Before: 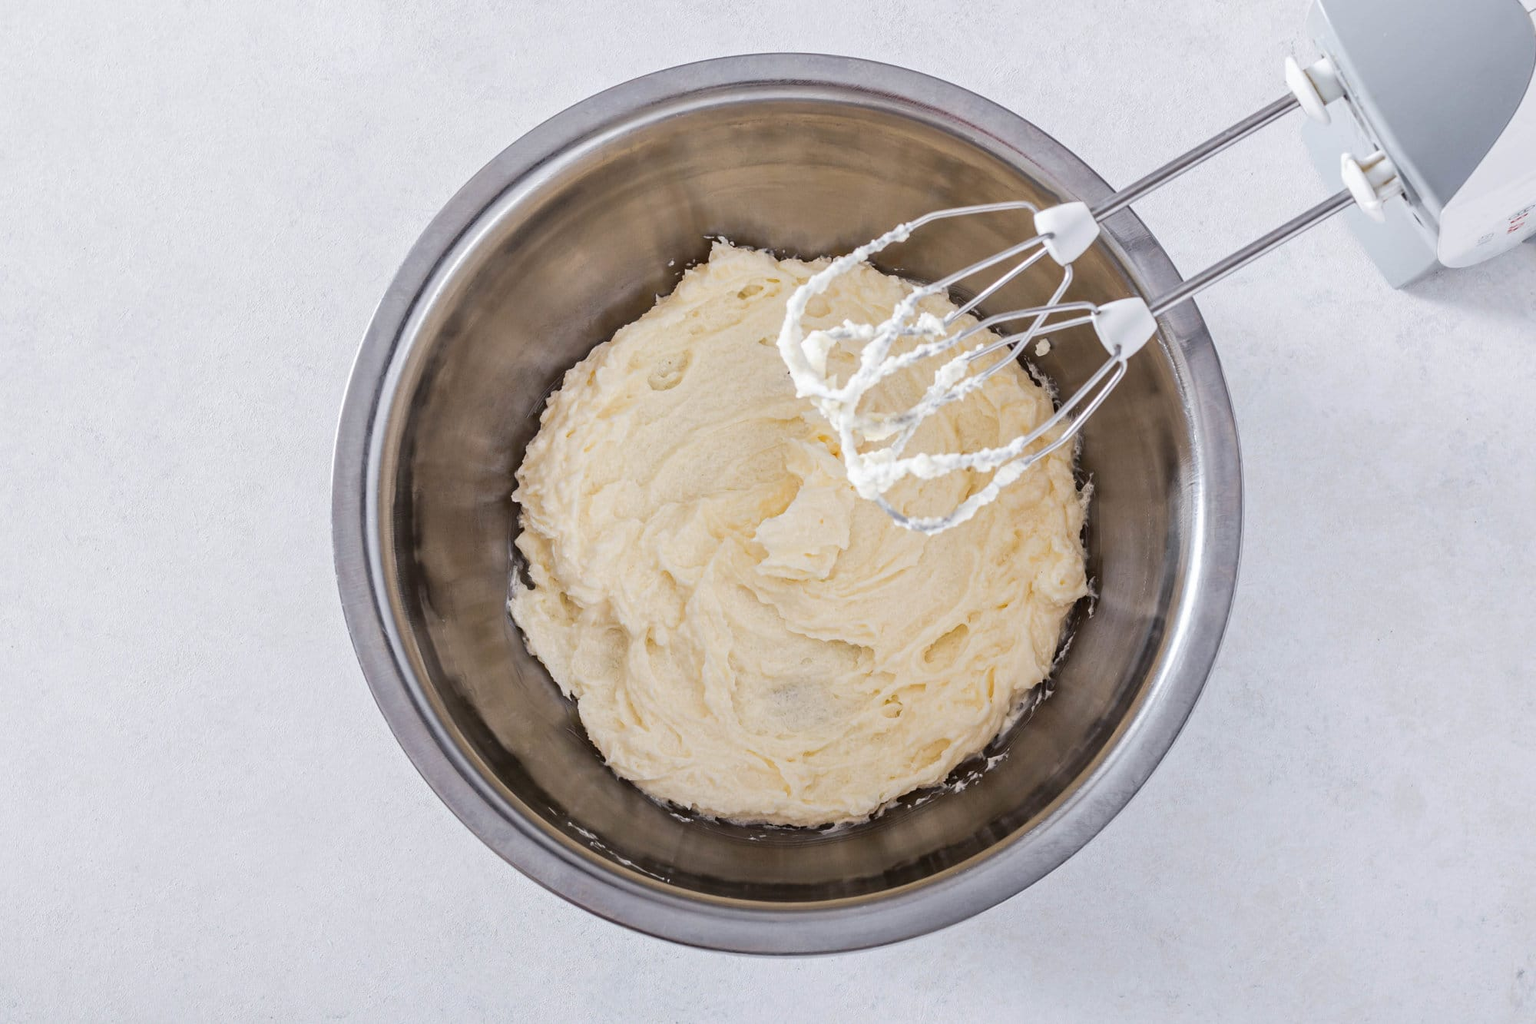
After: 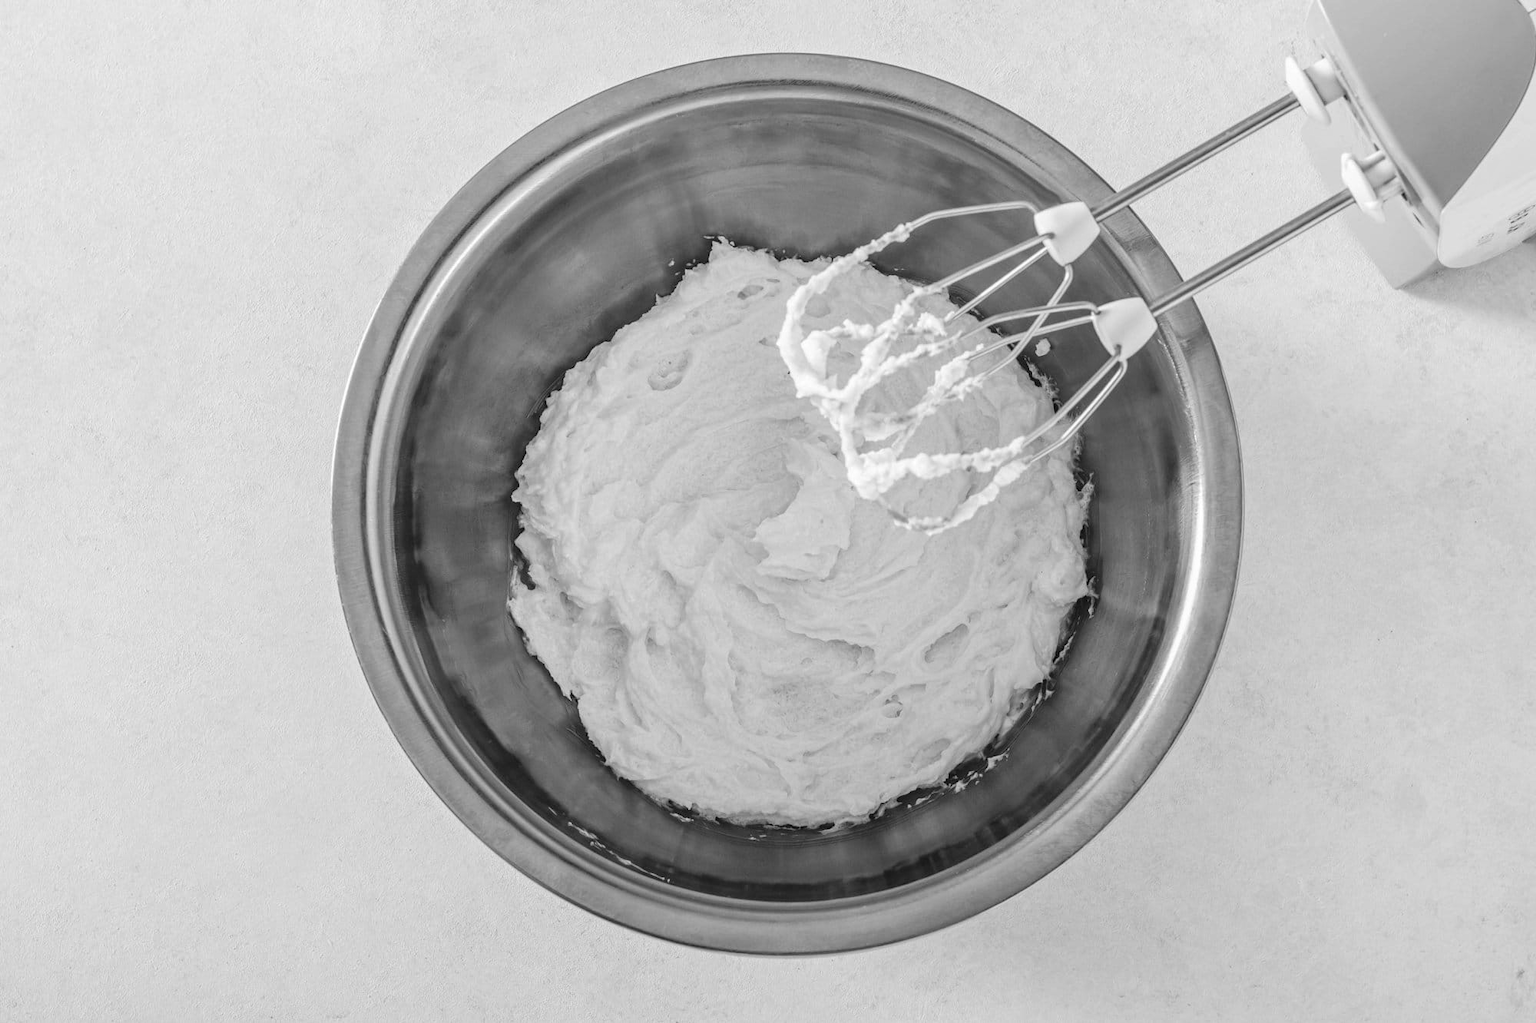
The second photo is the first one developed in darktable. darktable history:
local contrast: detail 110%
monochrome: a -4.13, b 5.16, size 1
